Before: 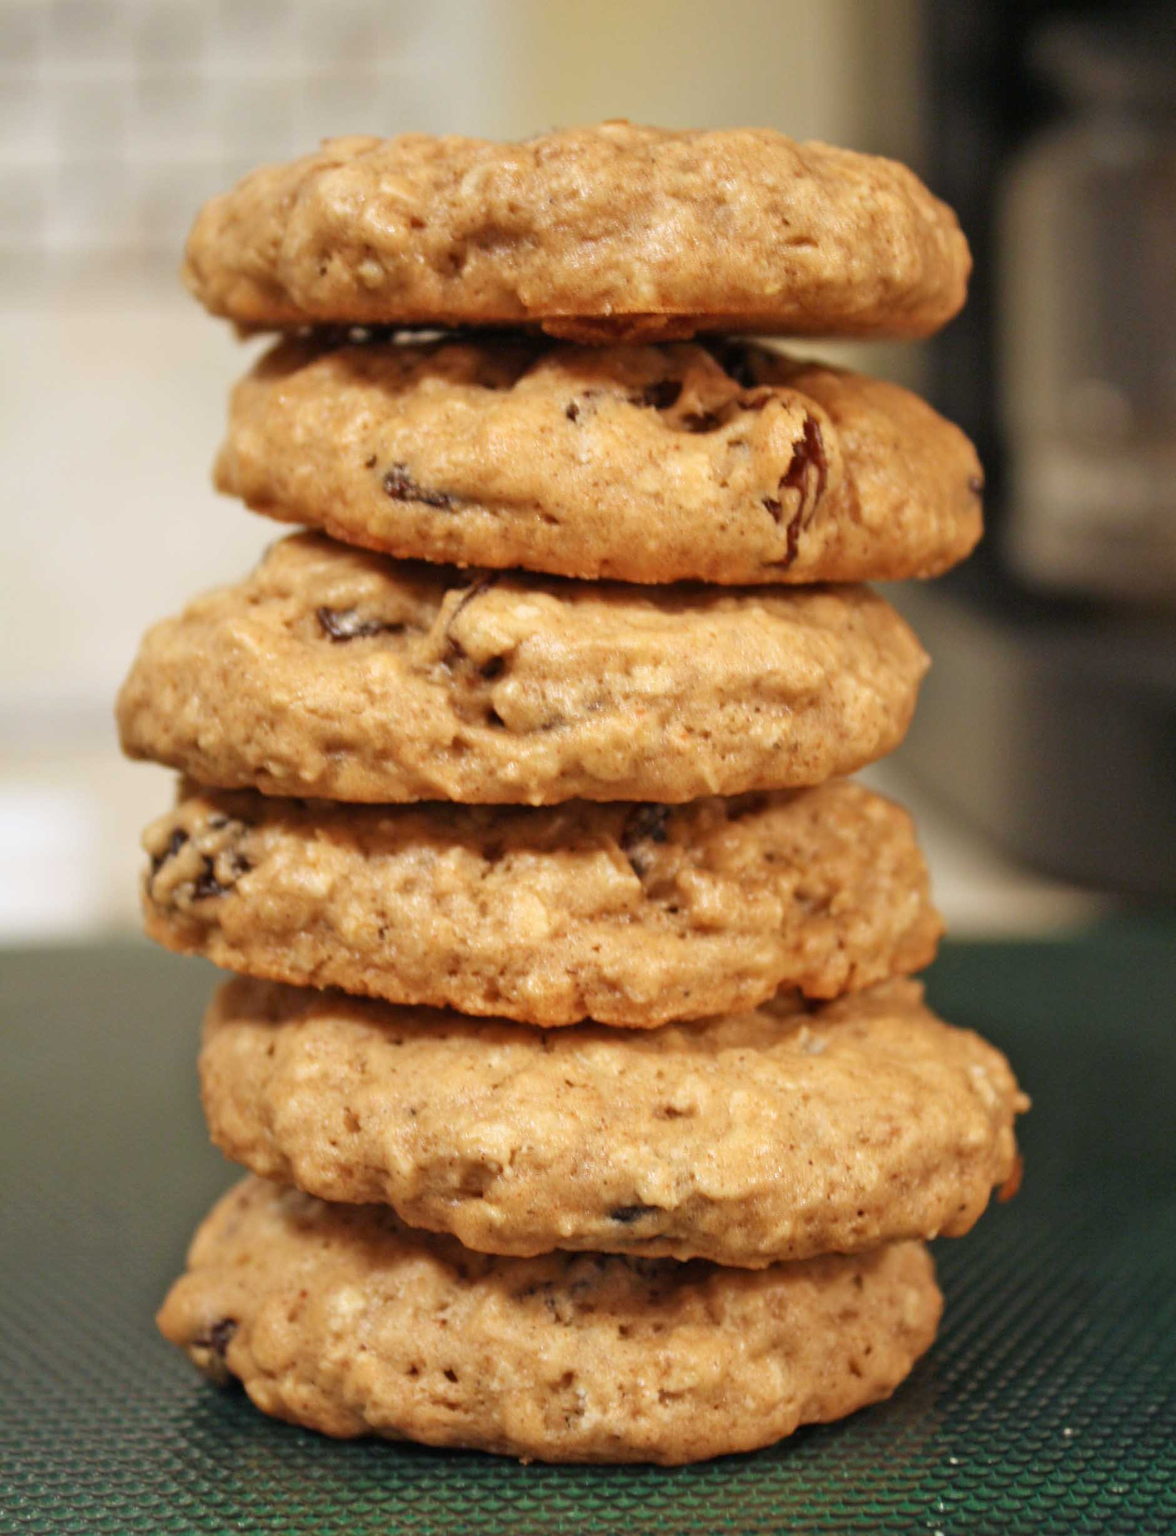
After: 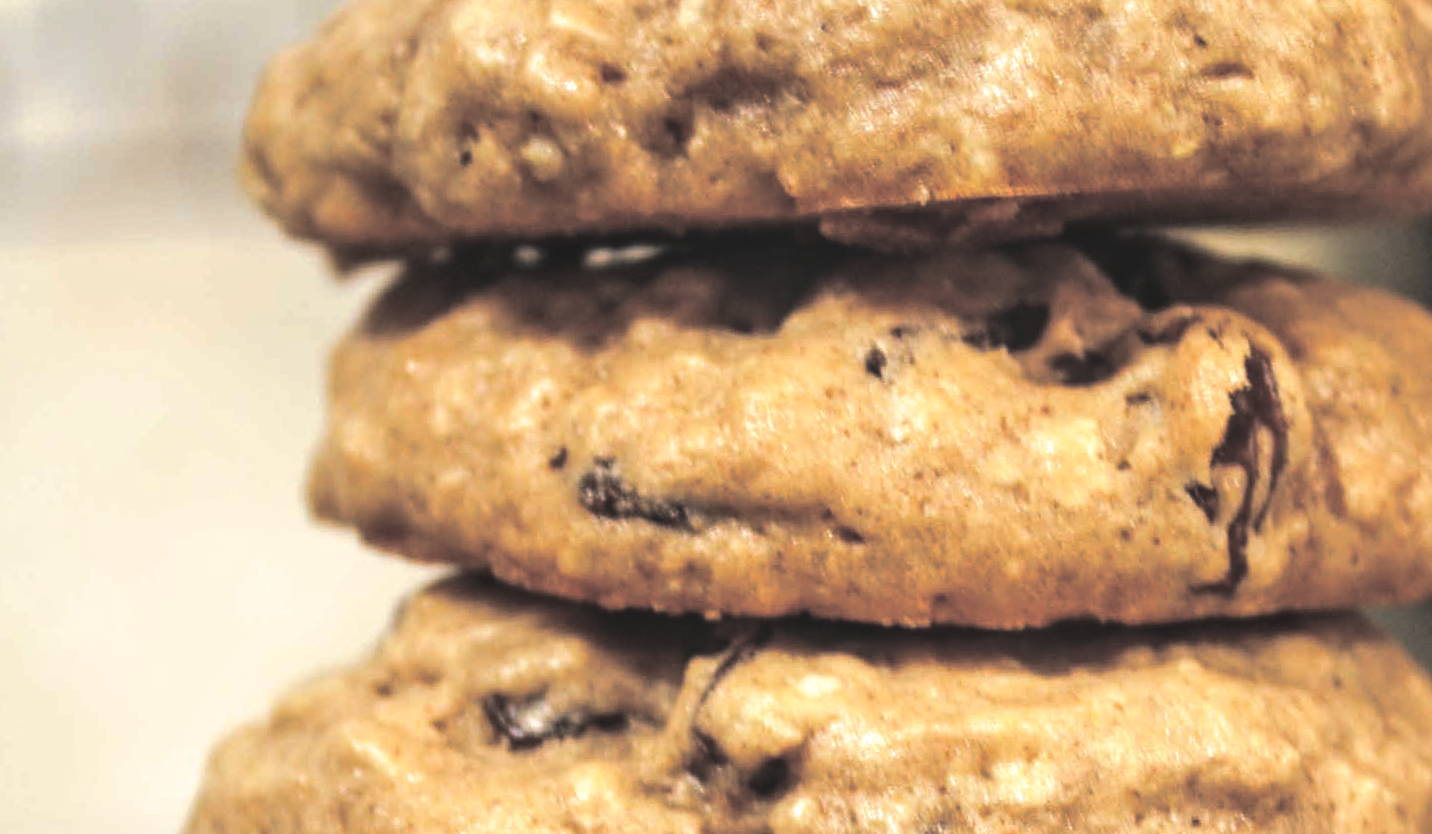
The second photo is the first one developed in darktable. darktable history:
rotate and perspective: rotation -3°, crop left 0.031, crop right 0.968, crop top 0.07, crop bottom 0.93
tone equalizer: -8 EV -0.417 EV, -7 EV -0.389 EV, -6 EV -0.333 EV, -5 EV -0.222 EV, -3 EV 0.222 EV, -2 EV 0.333 EV, -1 EV 0.389 EV, +0 EV 0.417 EV, edges refinement/feathering 500, mask exposure compensation -1.57 EV, preserve details no
exposure: black level correction -0.025, exposure -0.117 EV, compensate highlight preservation false
split-toning: shadows › hue 43.2°, shadows › saturation 0, highlights › hue 50.4°, highlights › saturation 1
local contrast: detail 130%
crop: left 0.579%, top 7.627%, right 23.167%, bottom 54.275%
white balance: red 1, blue 1
